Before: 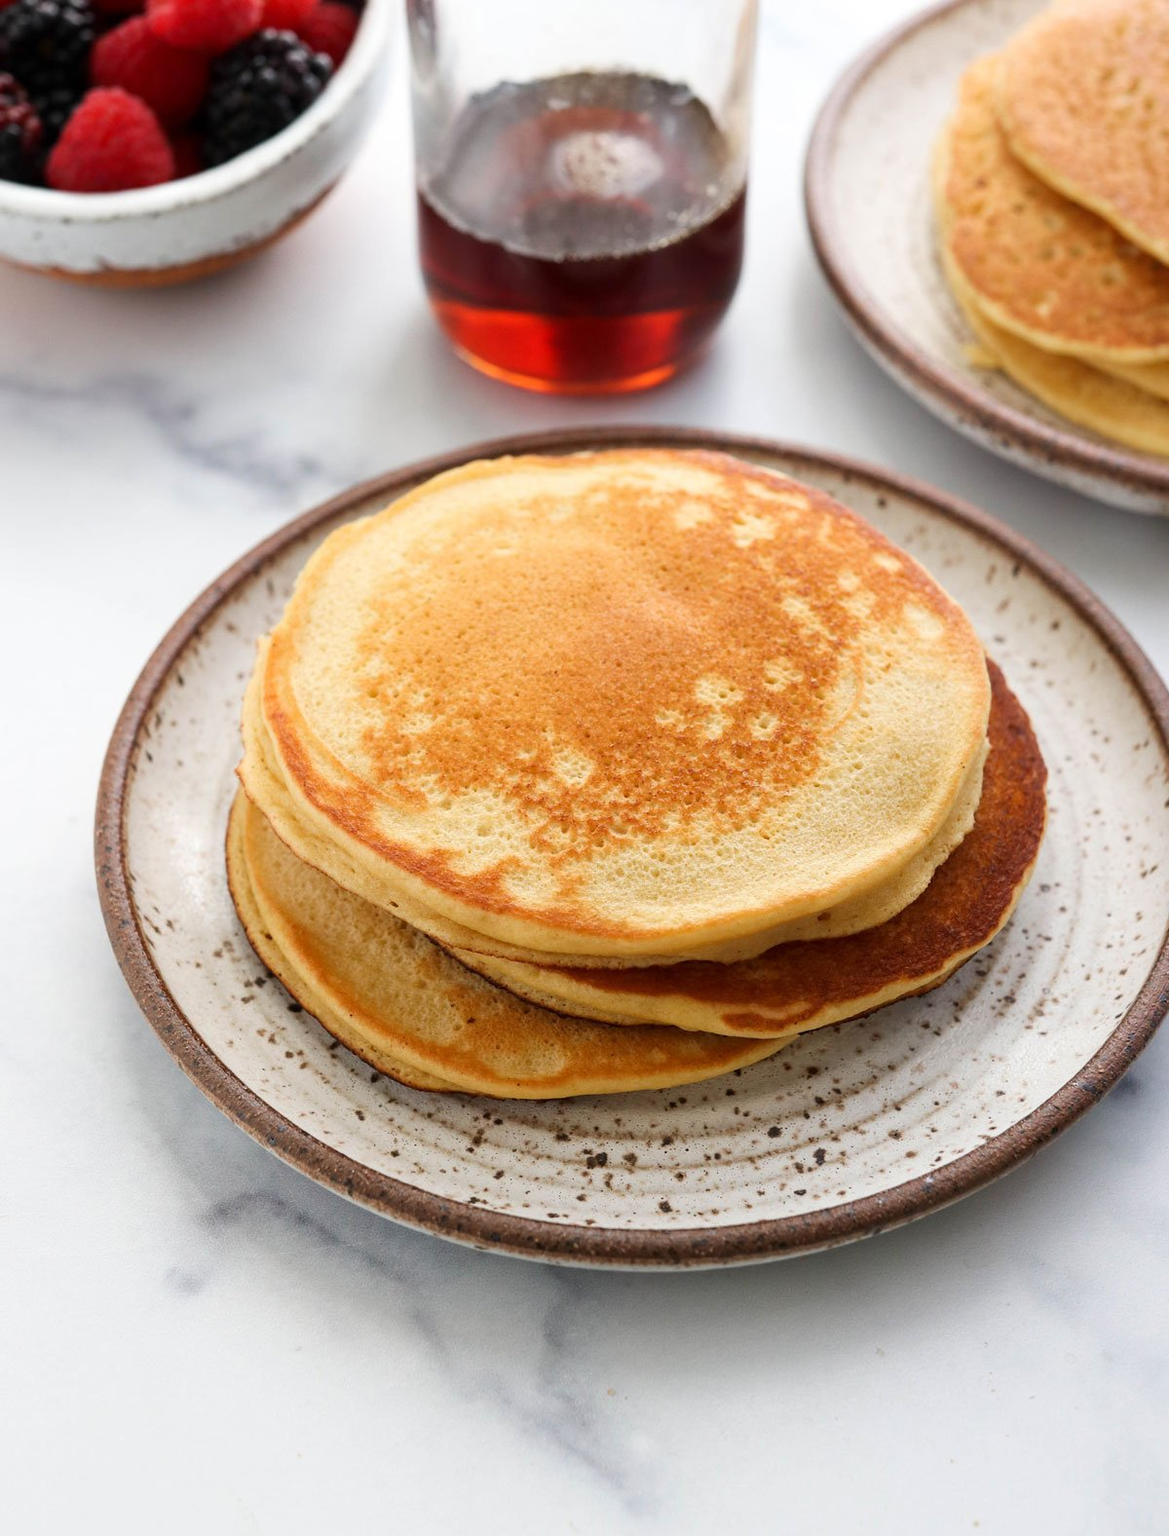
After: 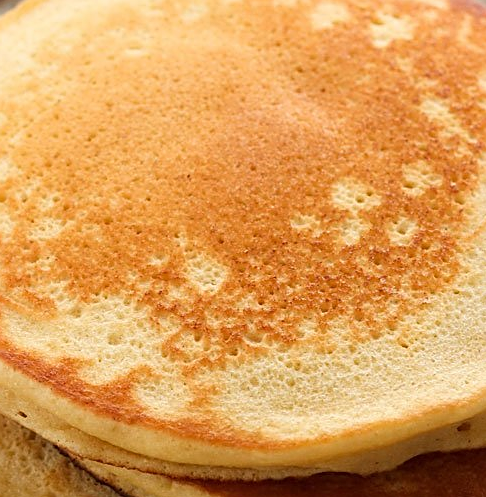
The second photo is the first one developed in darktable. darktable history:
crop: left 31.906%, top 32.608%, right 27.471%, bottom 35.607%
sharpen: on, module defaults
